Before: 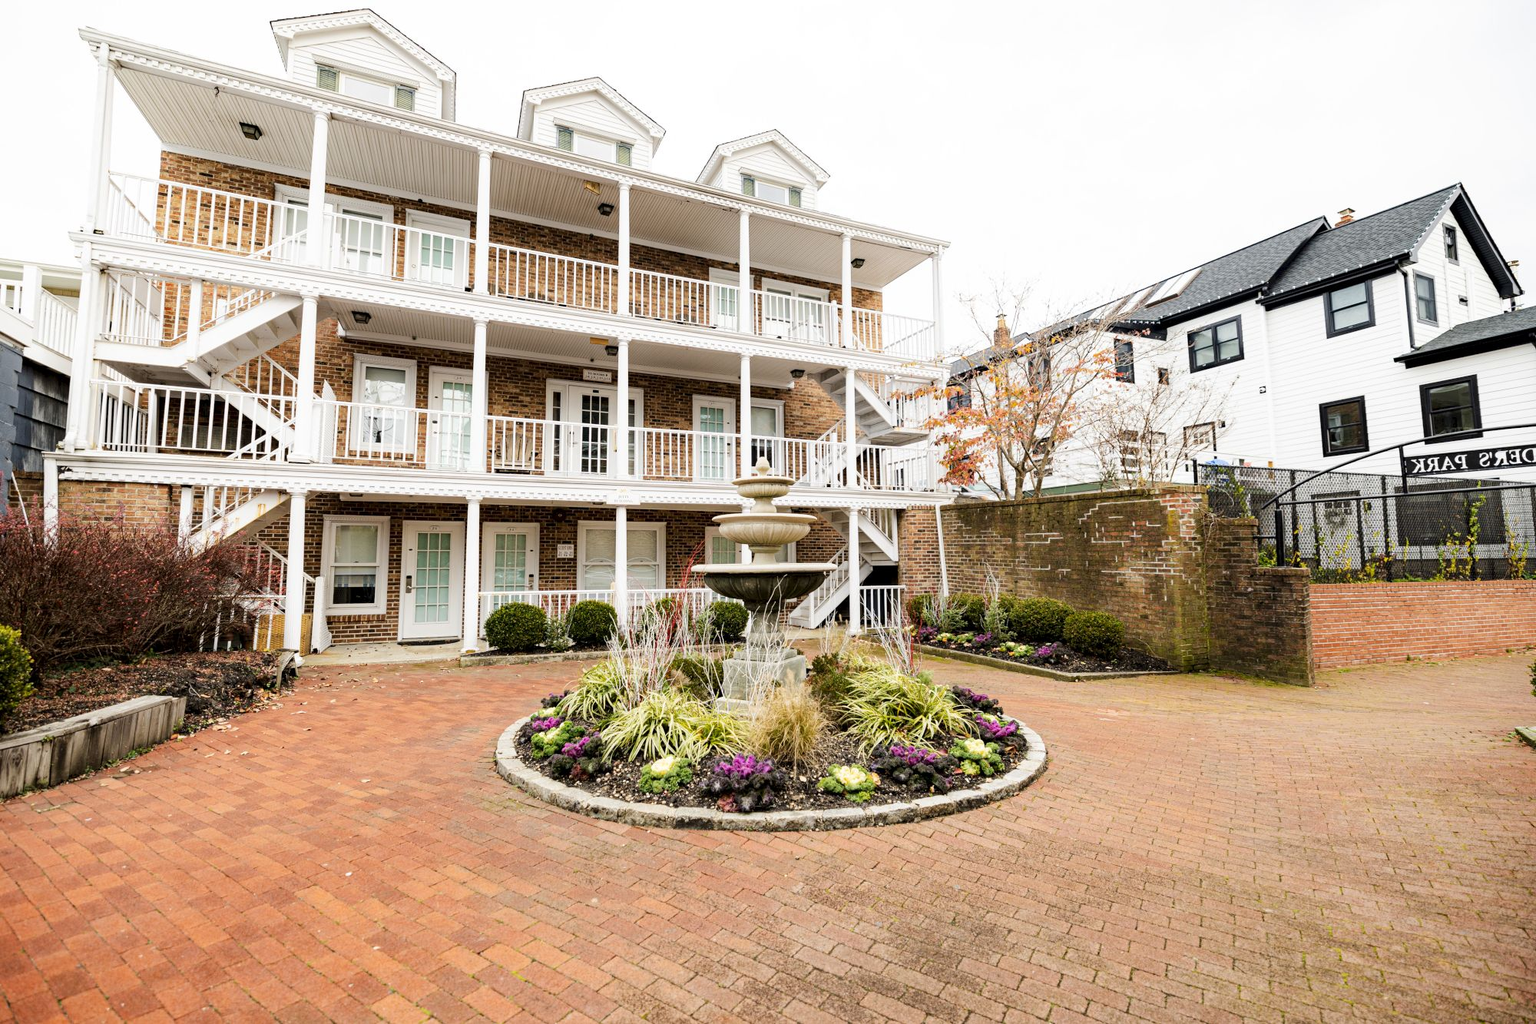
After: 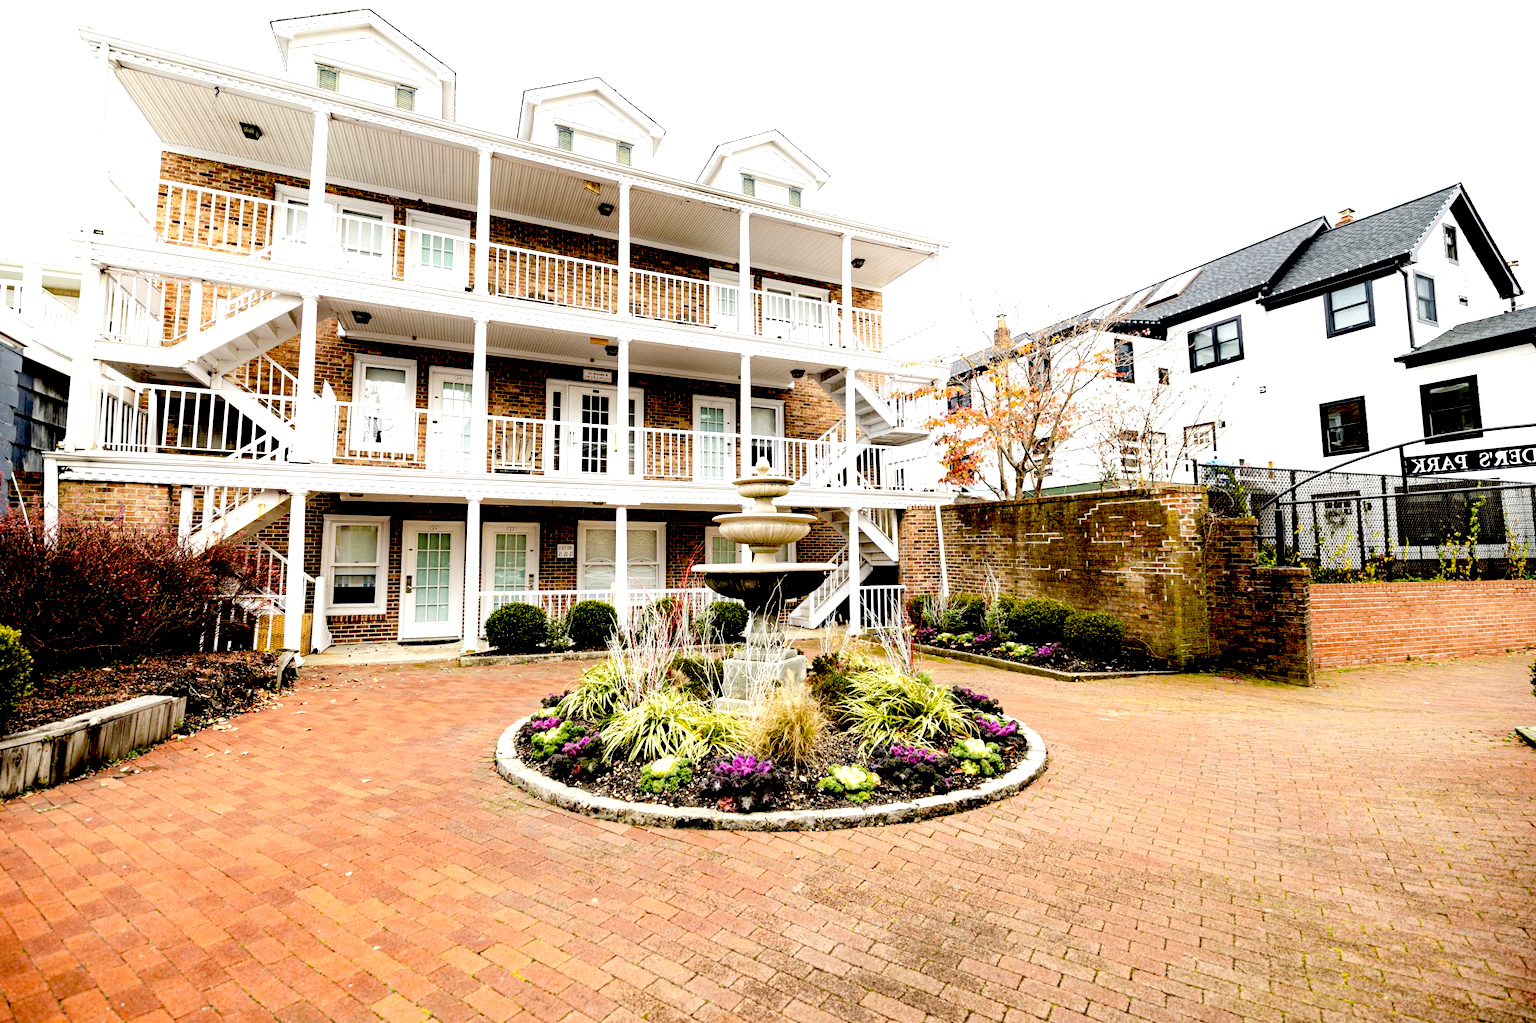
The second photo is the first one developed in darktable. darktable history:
exposure: black level correction 0.04, exposure 0.499 EV, compensate exposure bias true, compensate highlight preservation false
